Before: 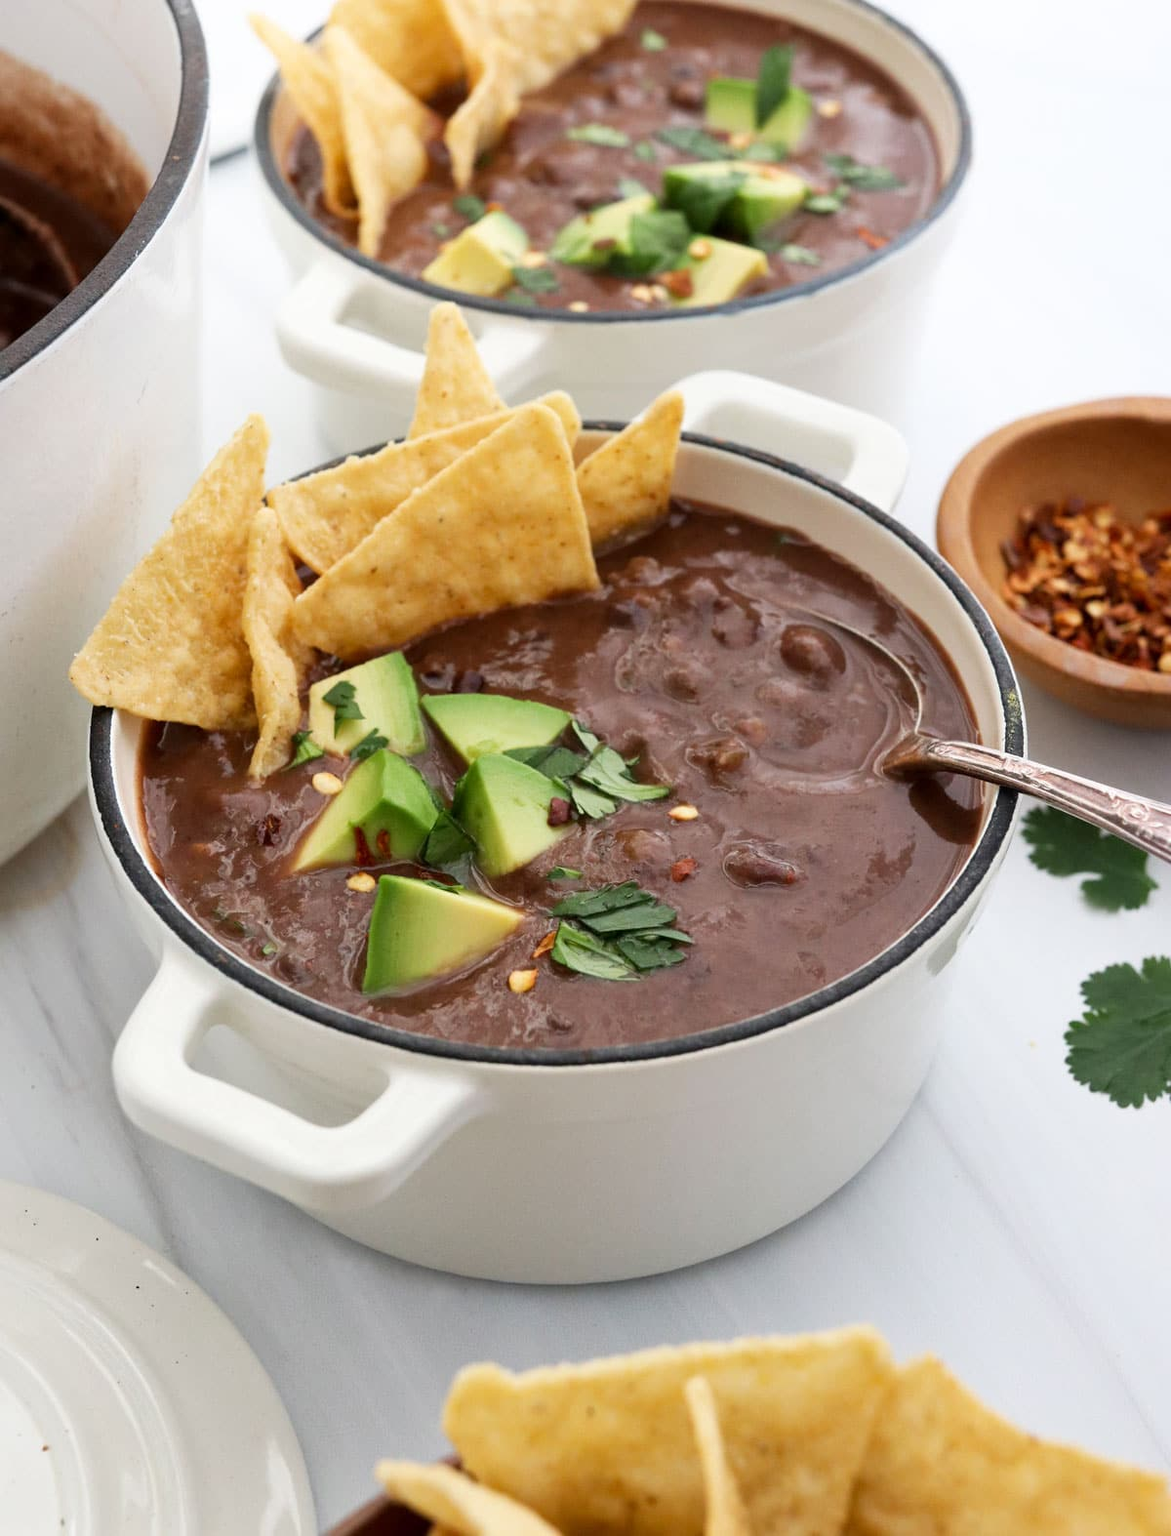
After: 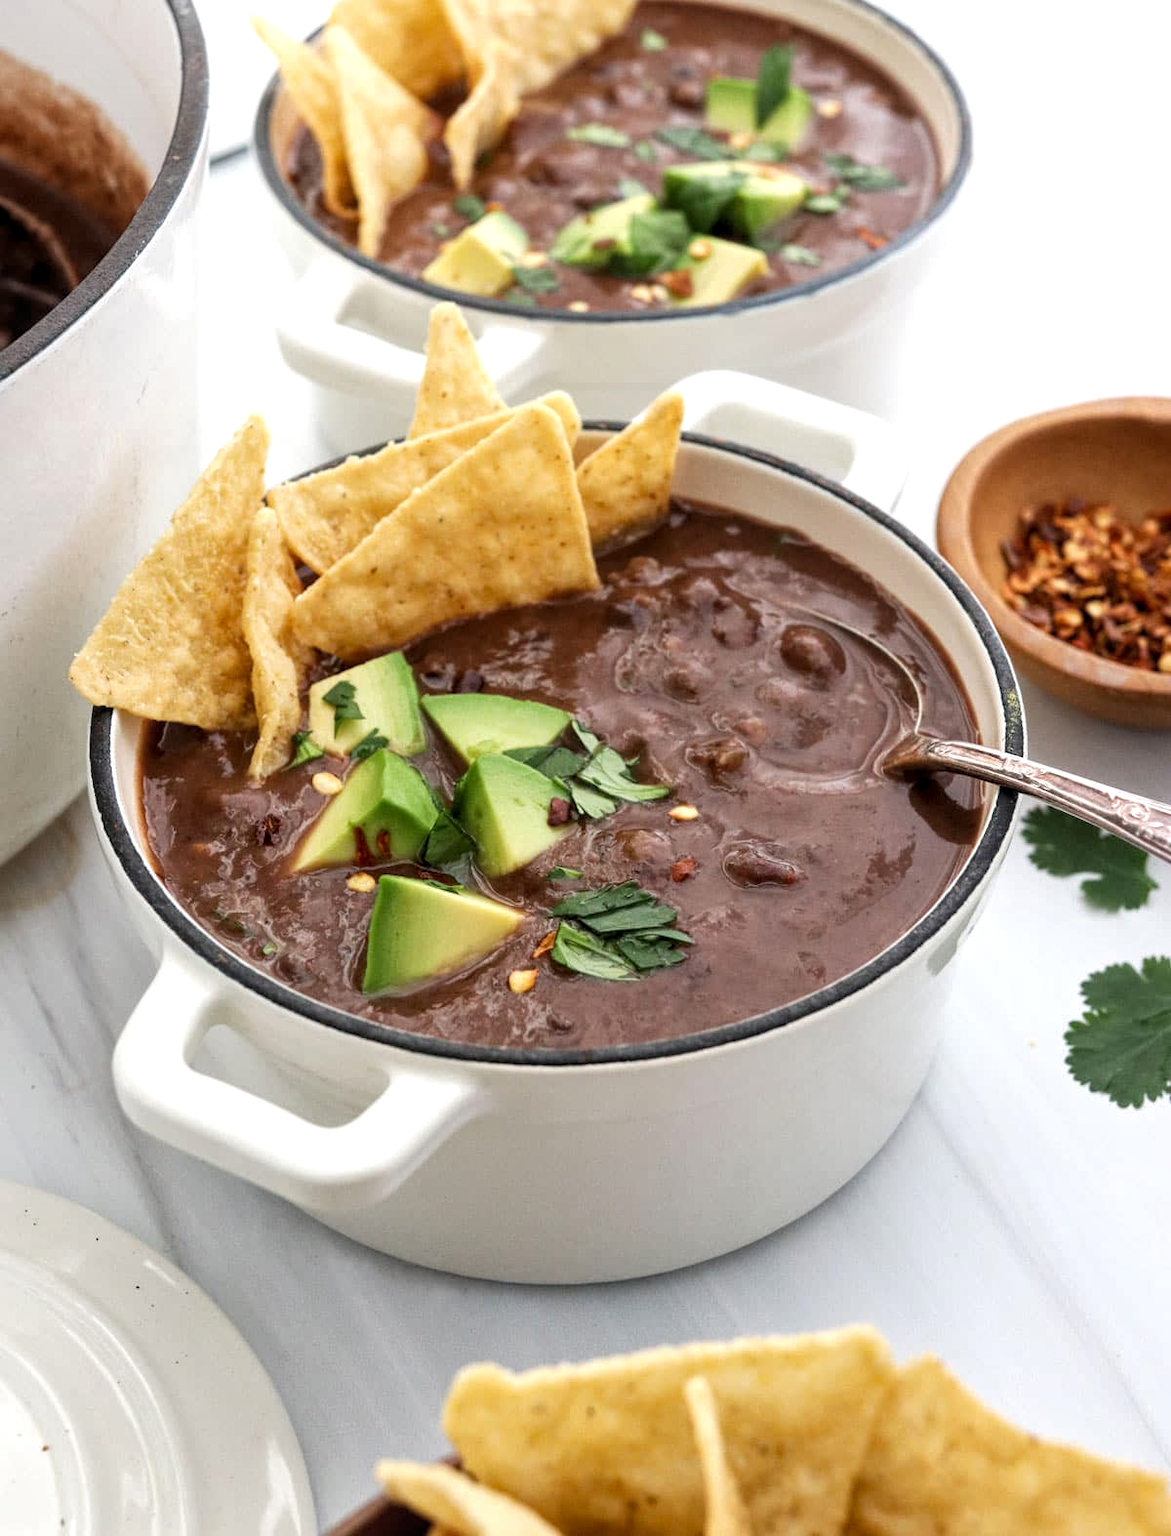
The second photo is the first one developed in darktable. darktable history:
local contrast: highlights 99%, shadows 86%, detail 160%, midtone range 0.2
levels: levels [0.016, 0.492, 0.969]
